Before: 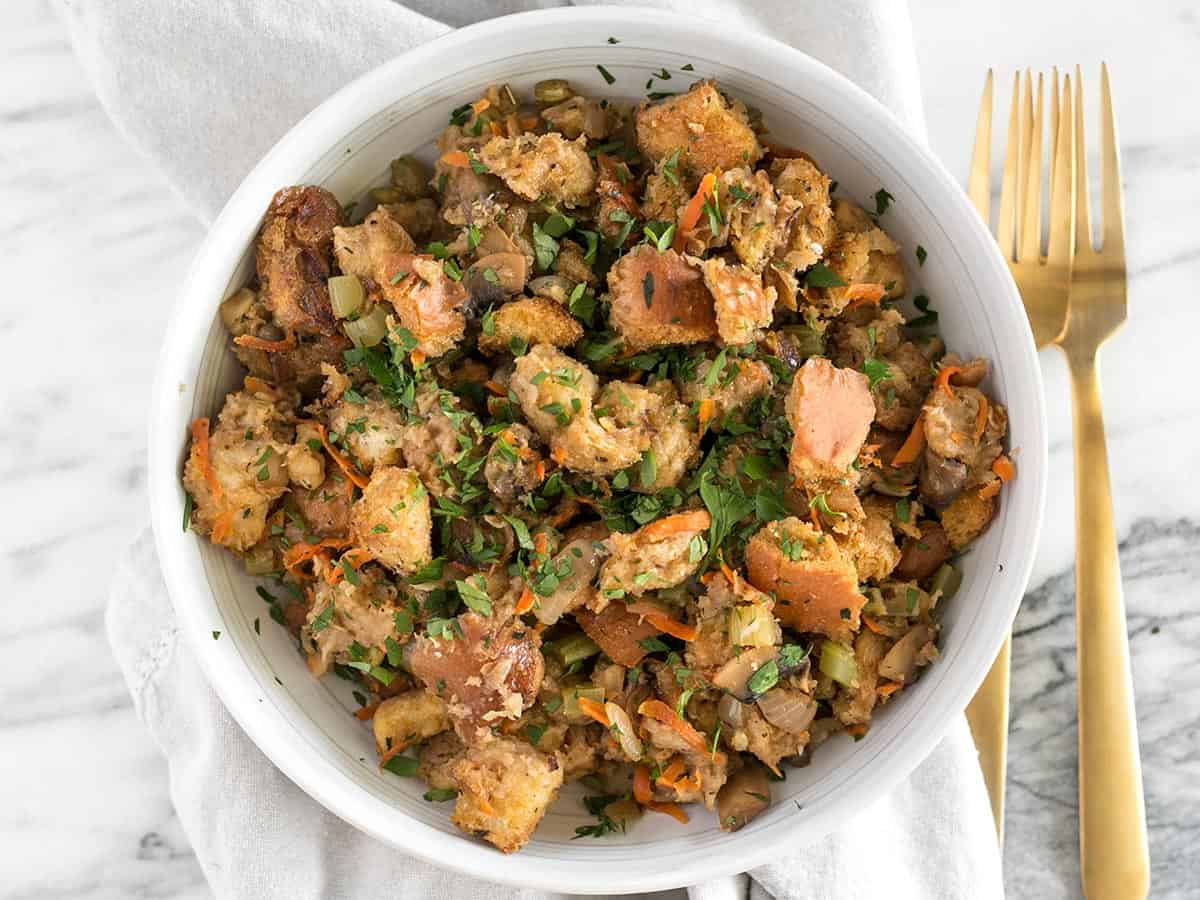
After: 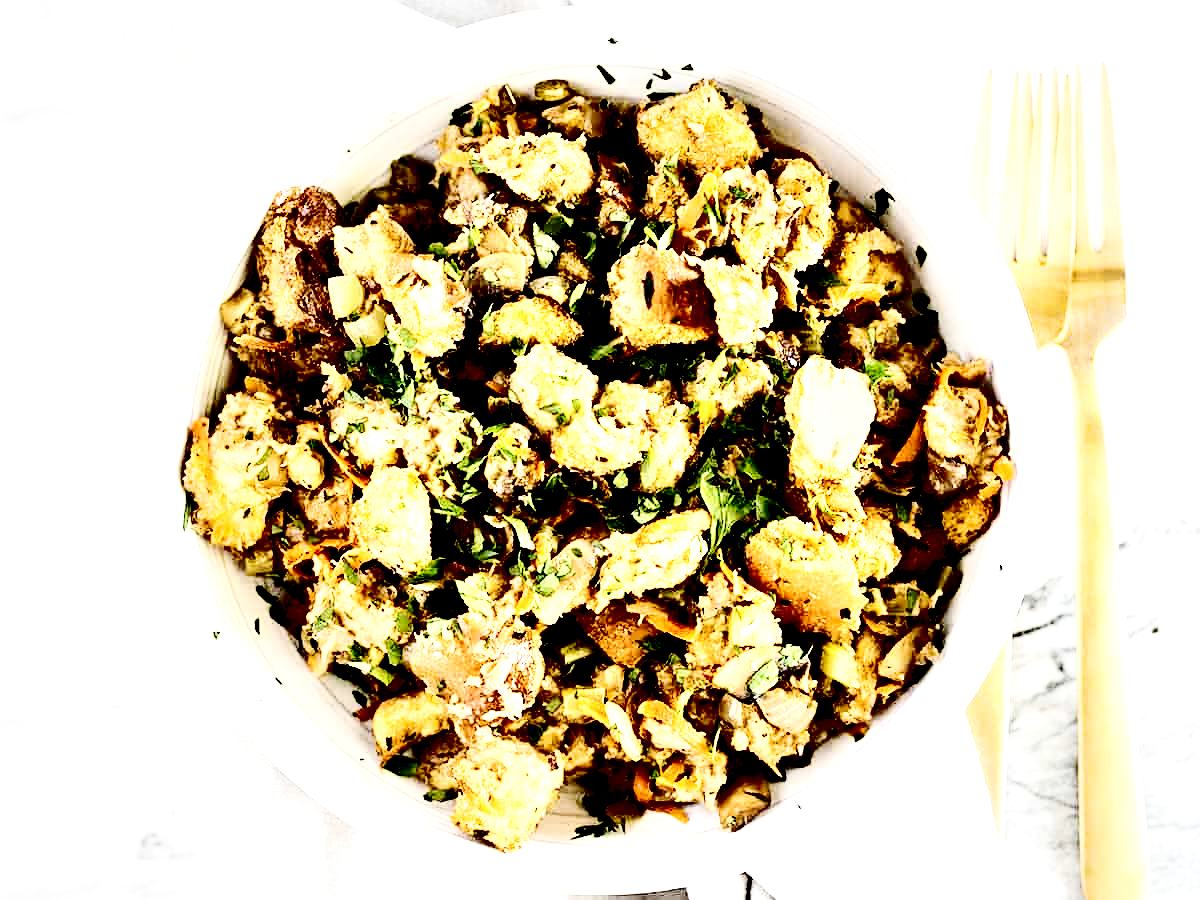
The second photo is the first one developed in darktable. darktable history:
contrast brightness saturation: contrast 0.489, saturation -0.101
base curve: curves: ch0 [(0, 0) (0.036, 0.01) (0.123, 0.254) (0.258, 0.504) (0.507, 0.748) (1, 1)], preserve colors none
local contrast: highlights 146%, shadows 145%, detail 140%, midtone range 0.257
